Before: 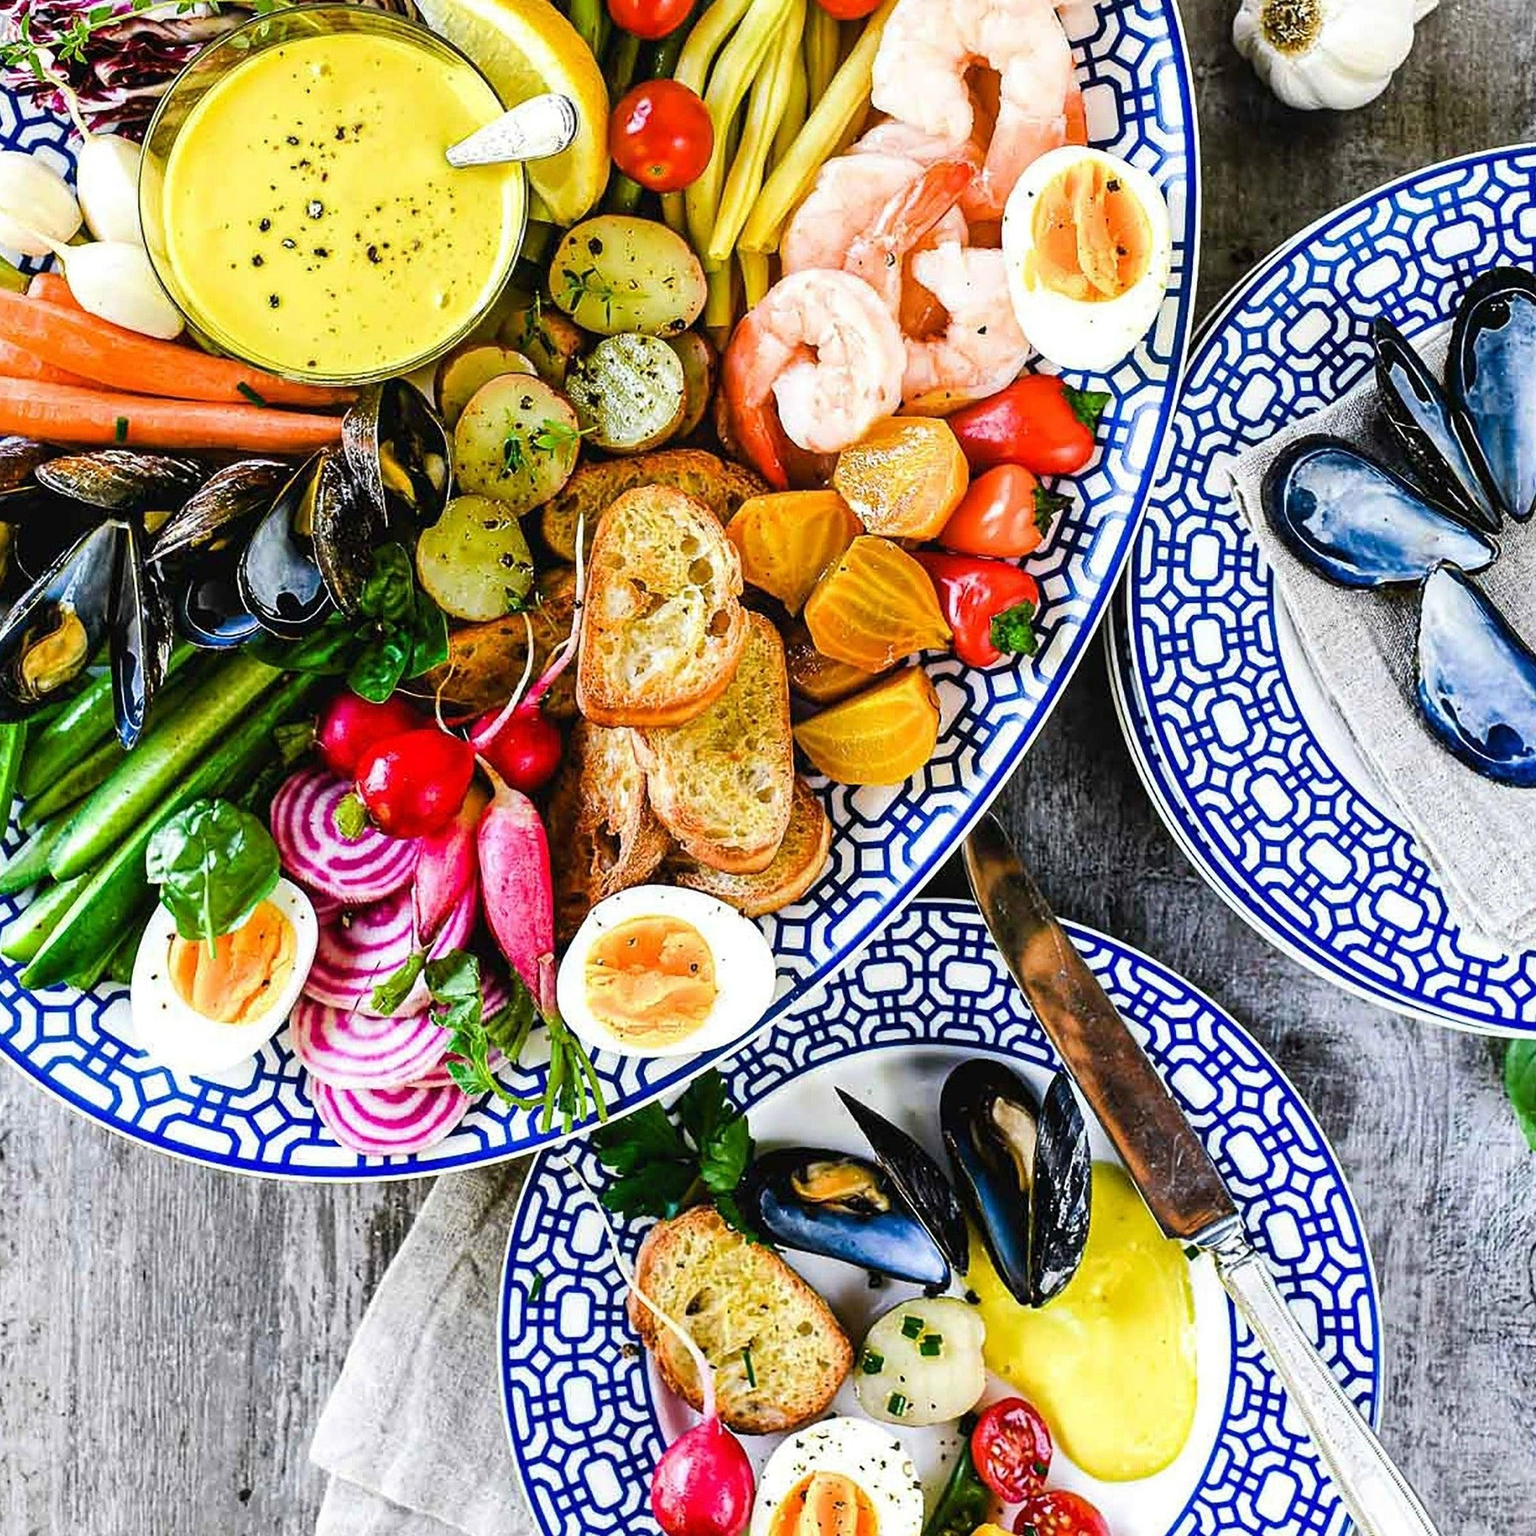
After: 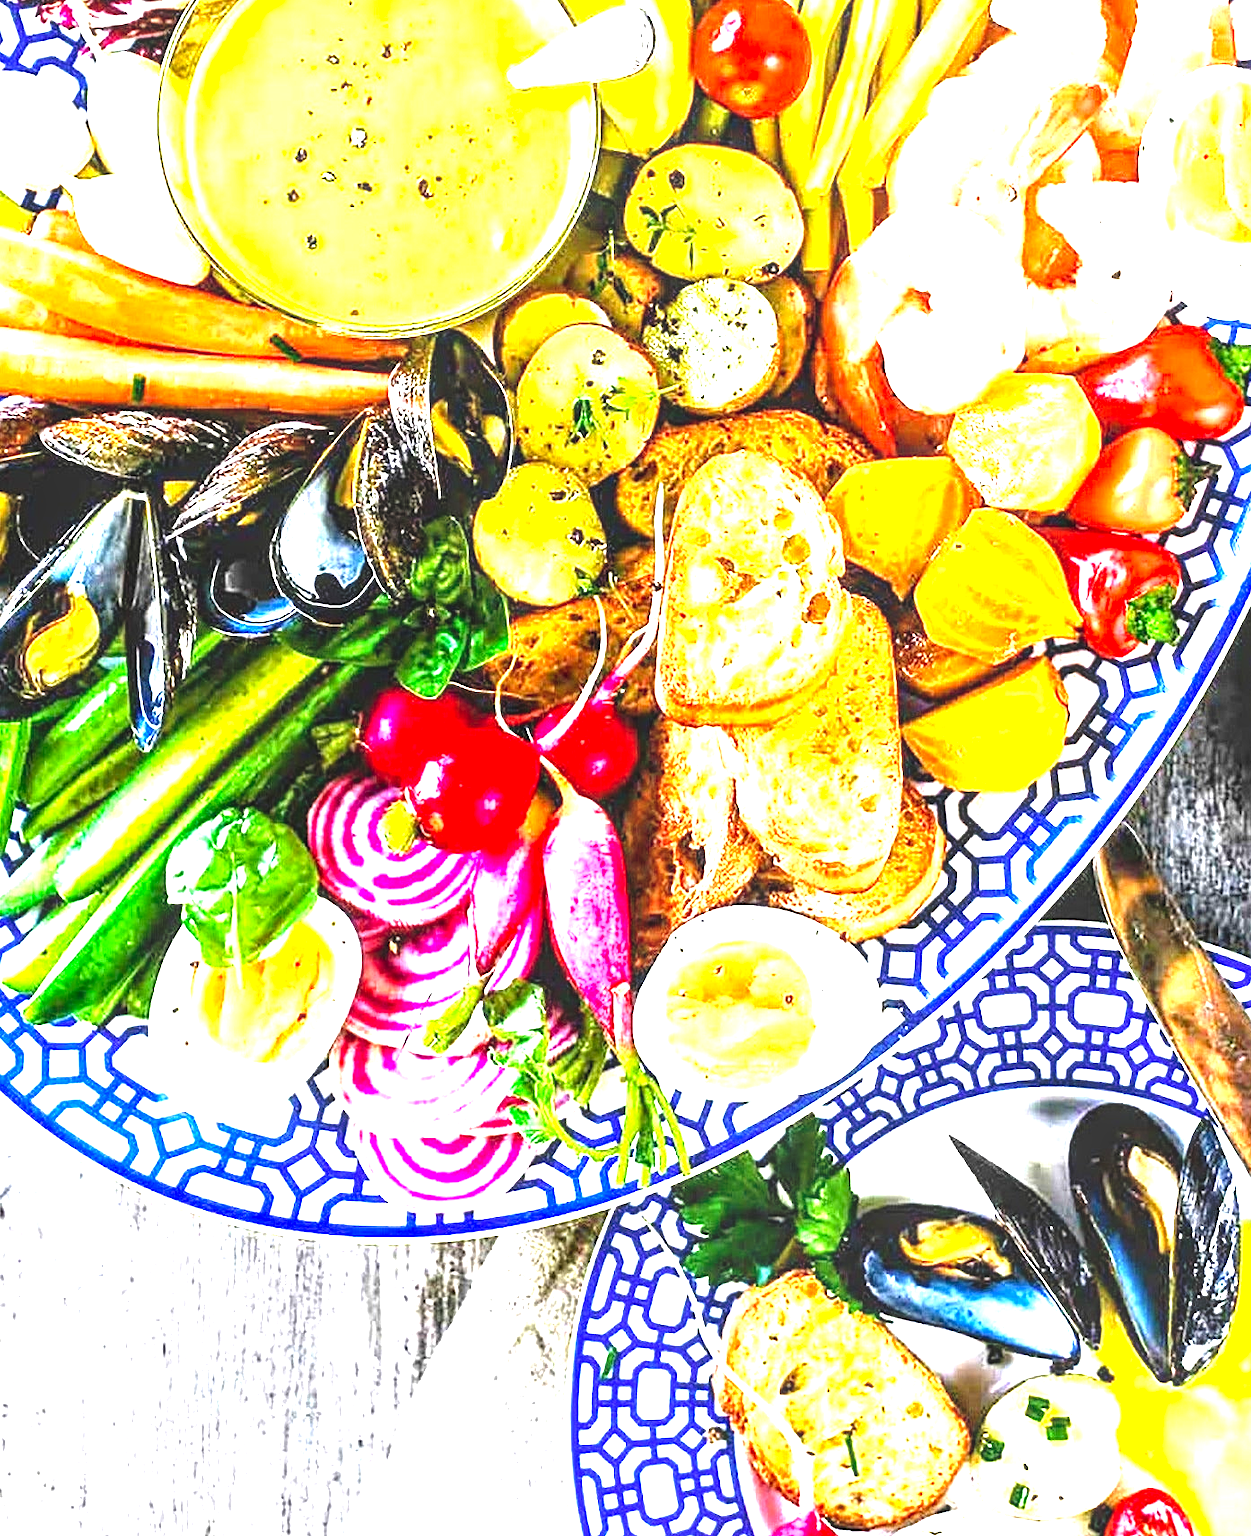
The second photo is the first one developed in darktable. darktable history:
levels: levels [0, 0.281, 0.562]
local contrast: on, module defaults
crop: top 5.803%, right 27.864%, bottom 5.804%
